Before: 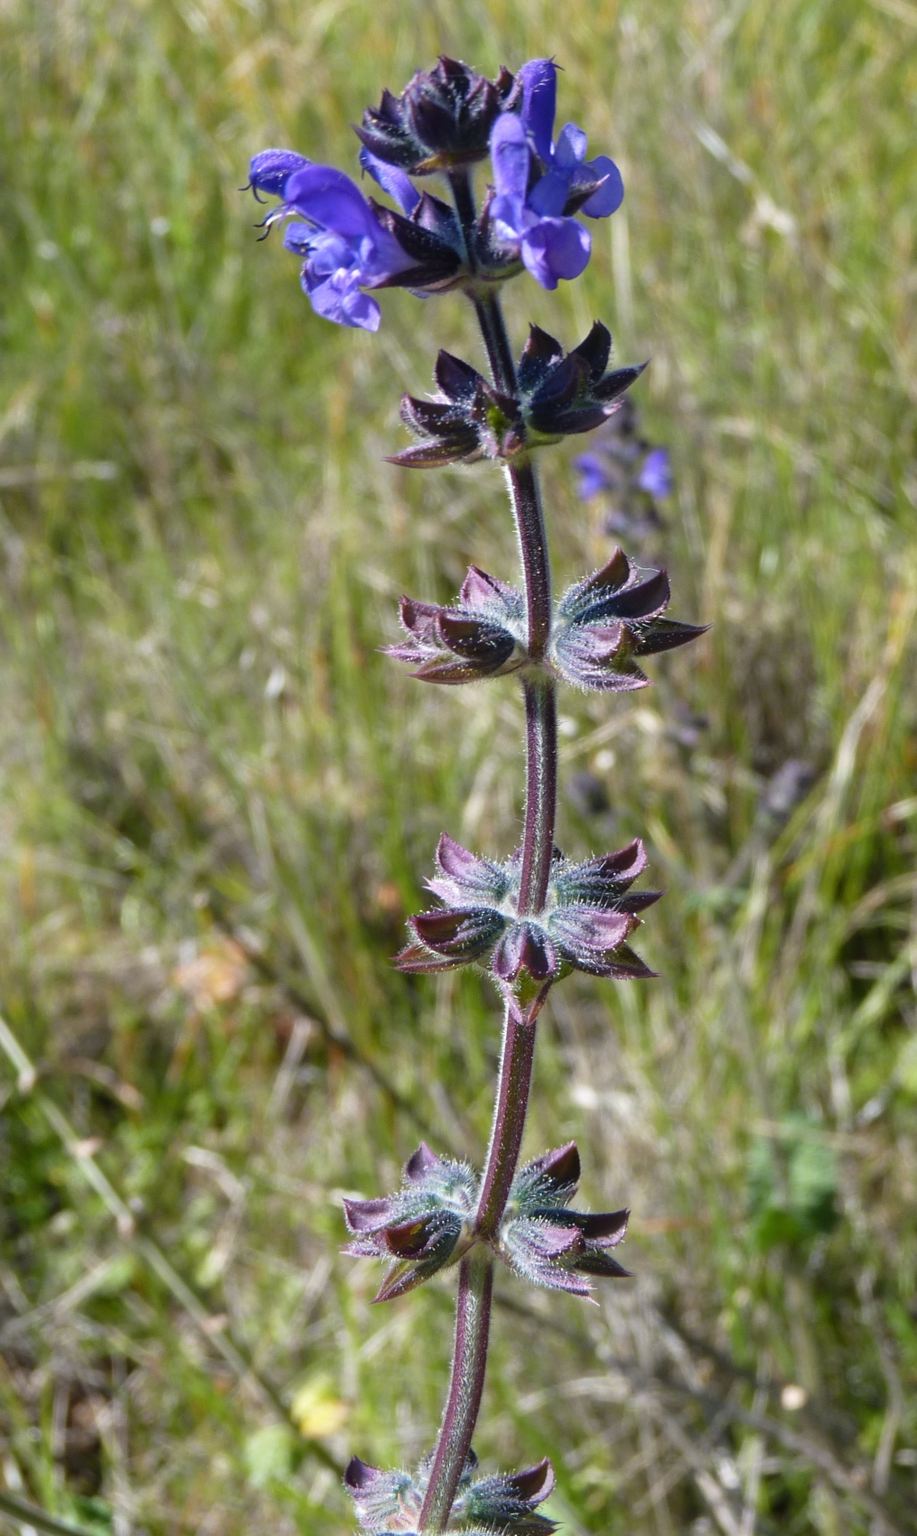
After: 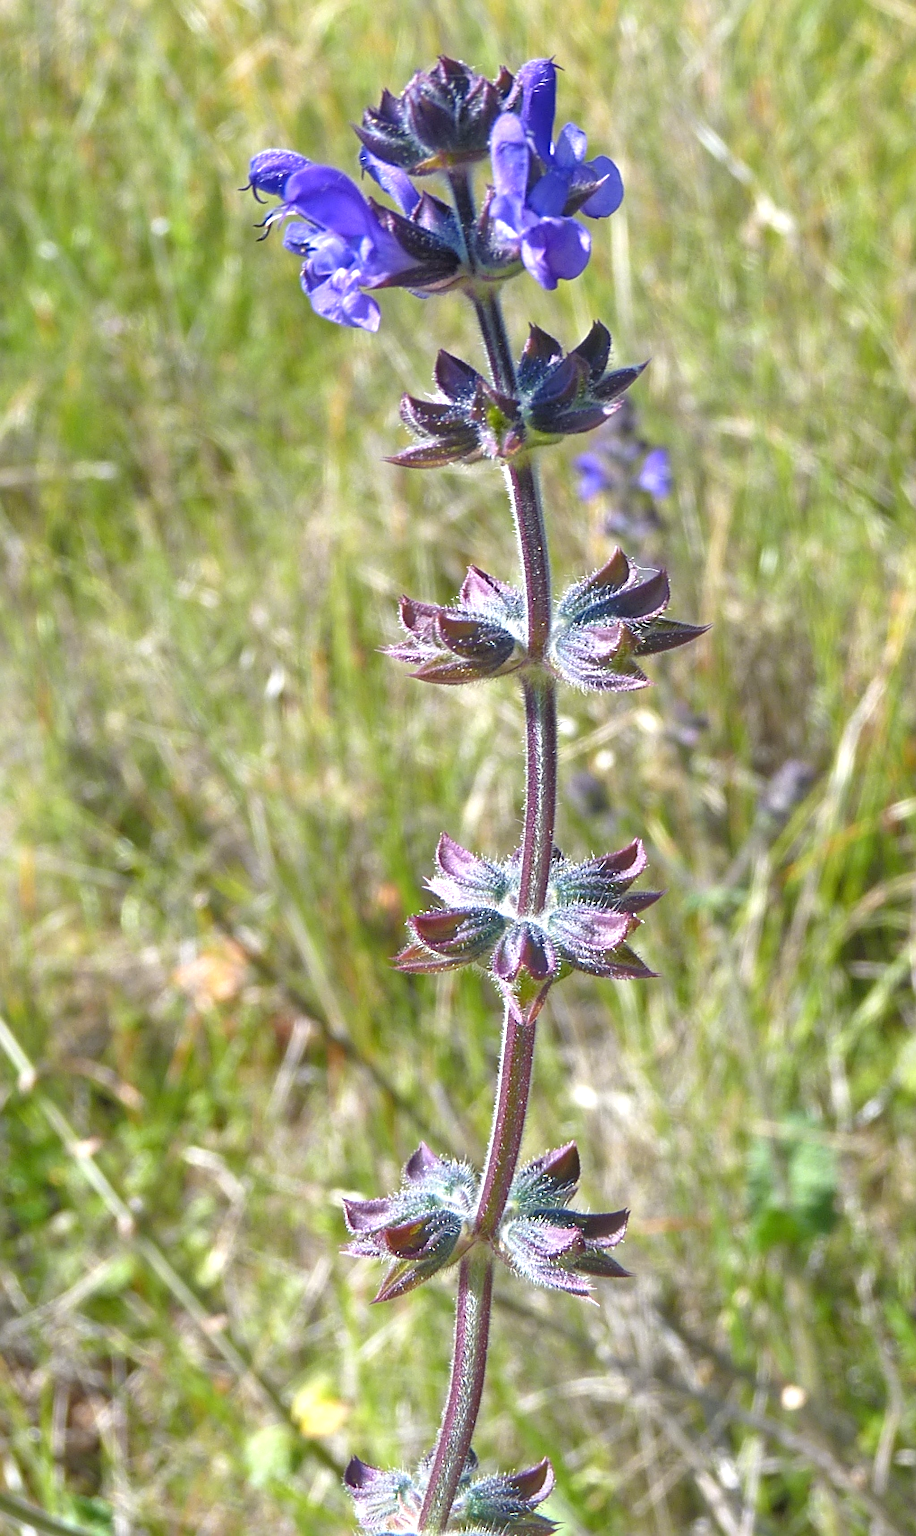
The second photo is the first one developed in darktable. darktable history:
sharpen: on, module defaults
exposure: black level correction 0, exposure 0.59 EV, compensate highlight preservation false
tone equalizer: -7 EV 0.146 EV, -6 EV 0.607 EV, -5 EV 1.18 EV, -4 EV 1.3 EV, -3 EV 1.13 EV, -2 EV 0.6 EV, -1 EV 0.147 EV
